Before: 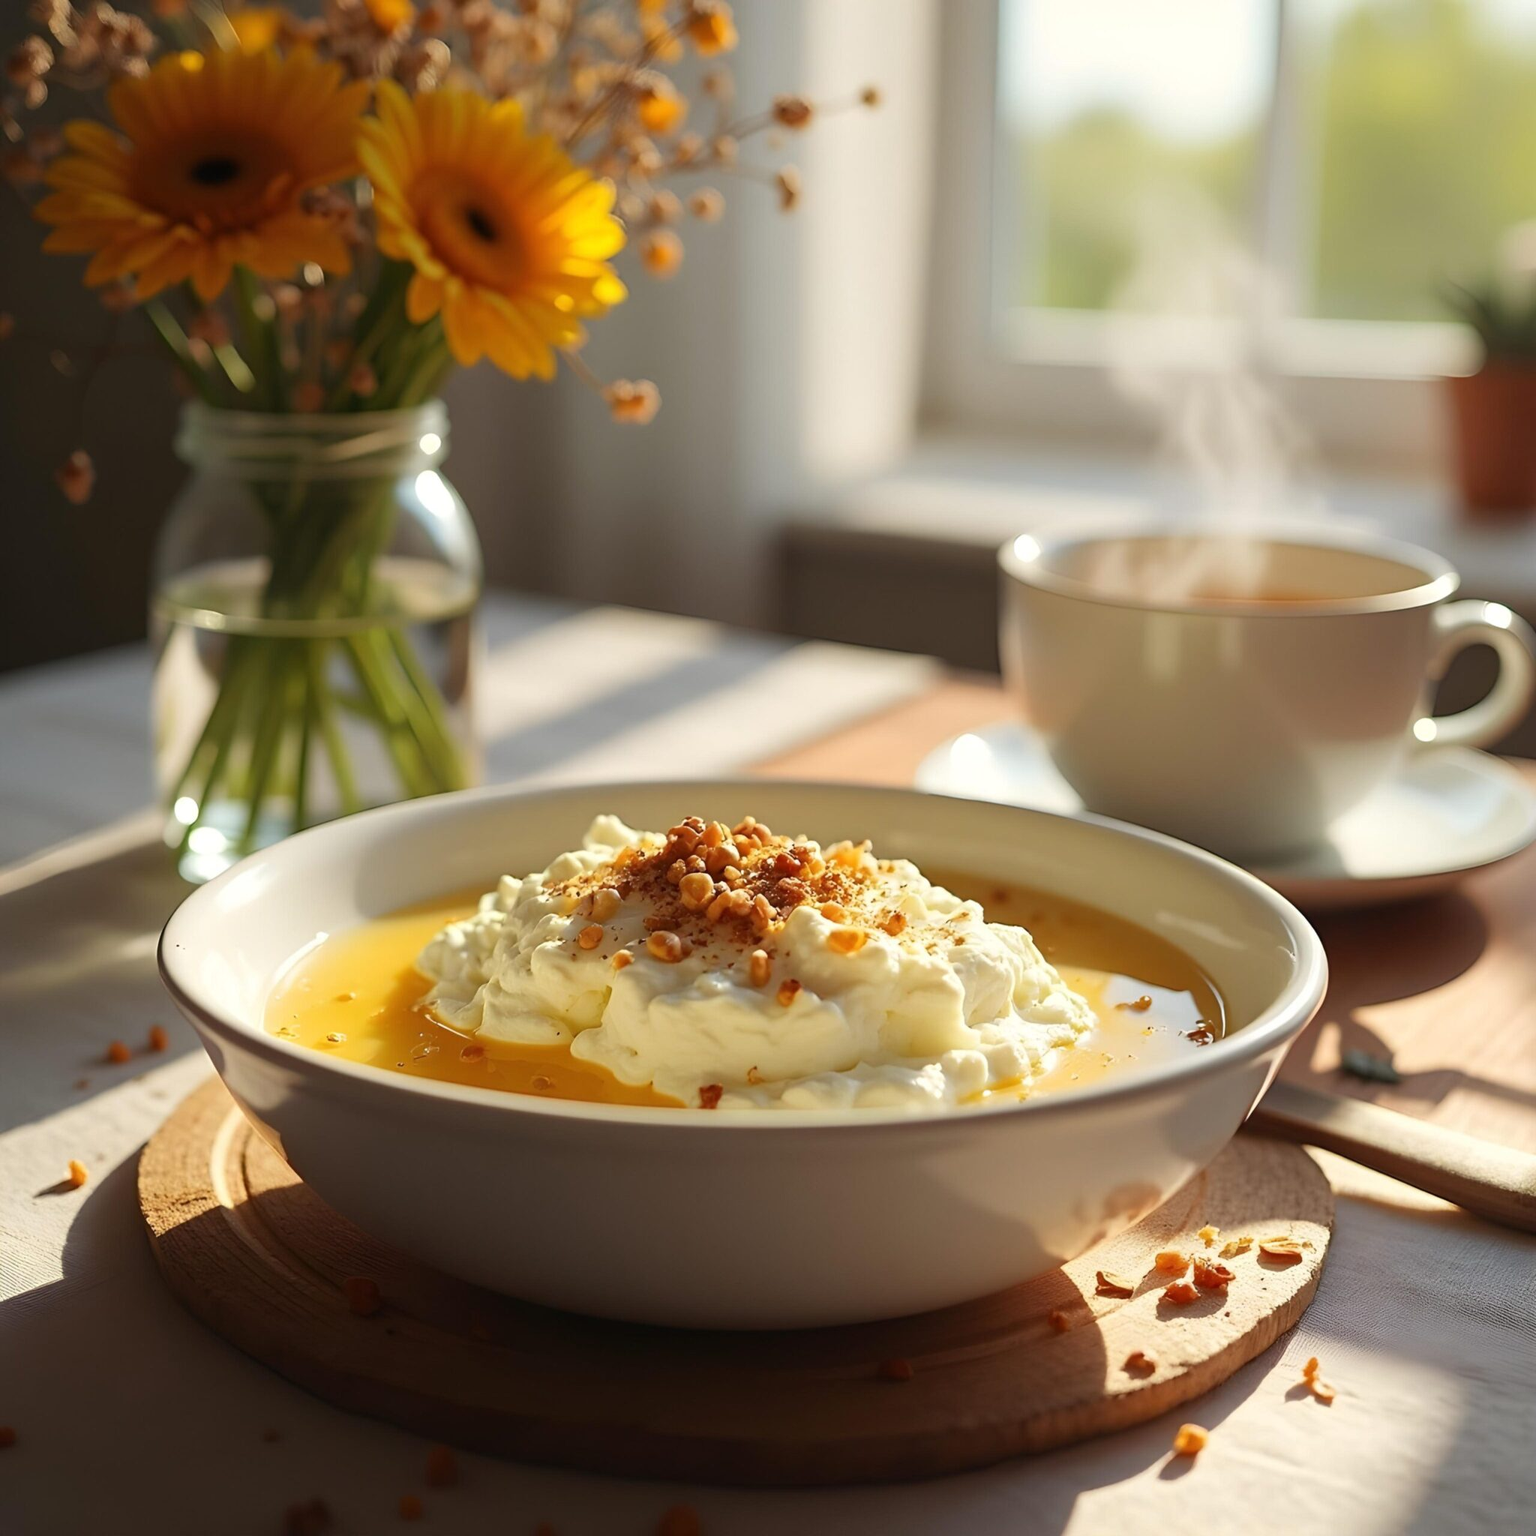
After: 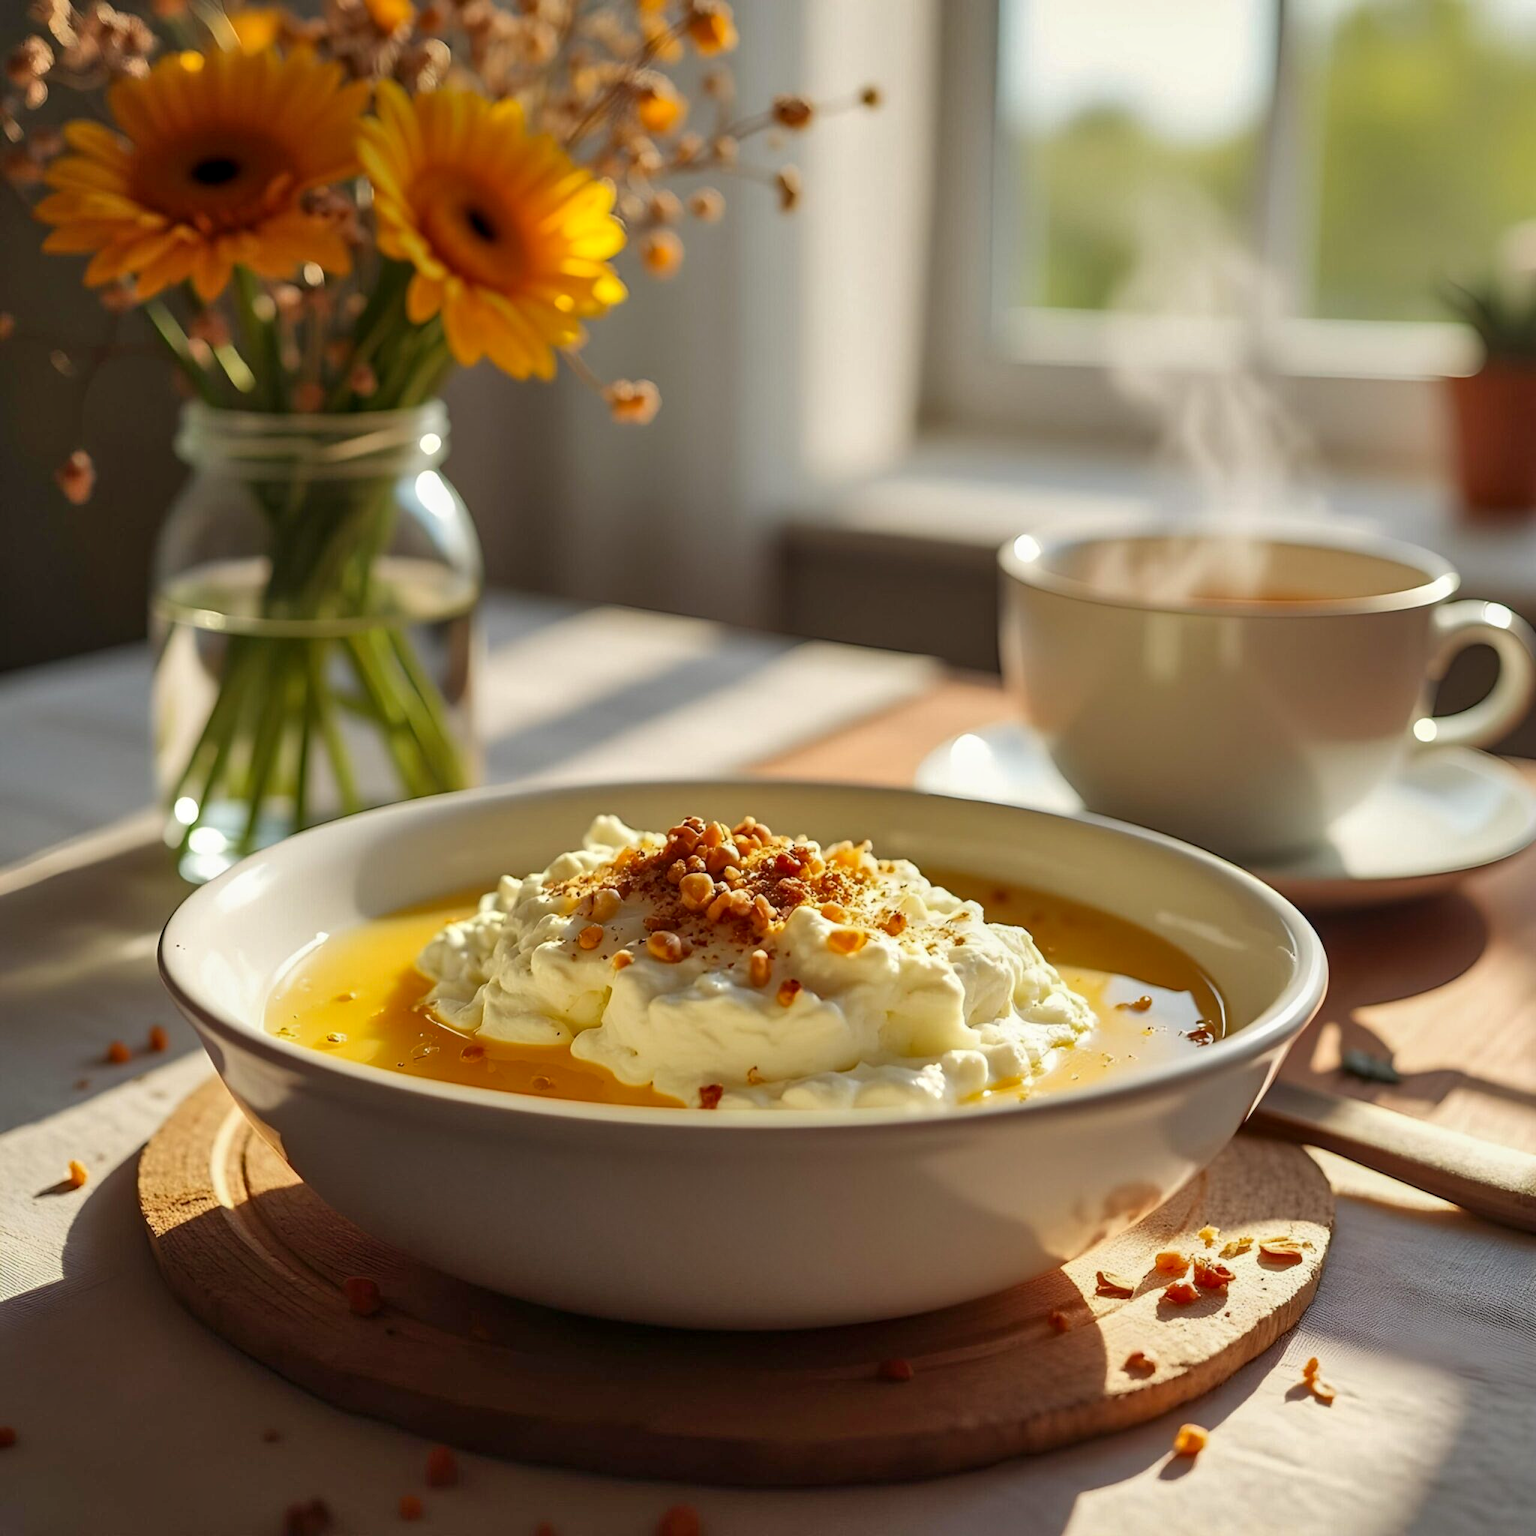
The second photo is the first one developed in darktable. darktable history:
exposure: exposure -0.147 EV, compensate highlight preservation false
shadows and highlights: soften with gaussian
contrast brightness saturation: saturation 0.12
local contrast: on, module defaults
tone equalizer: edges refinement/feathering 500, mask exposure compensation -1.57 EV, preserve details no
